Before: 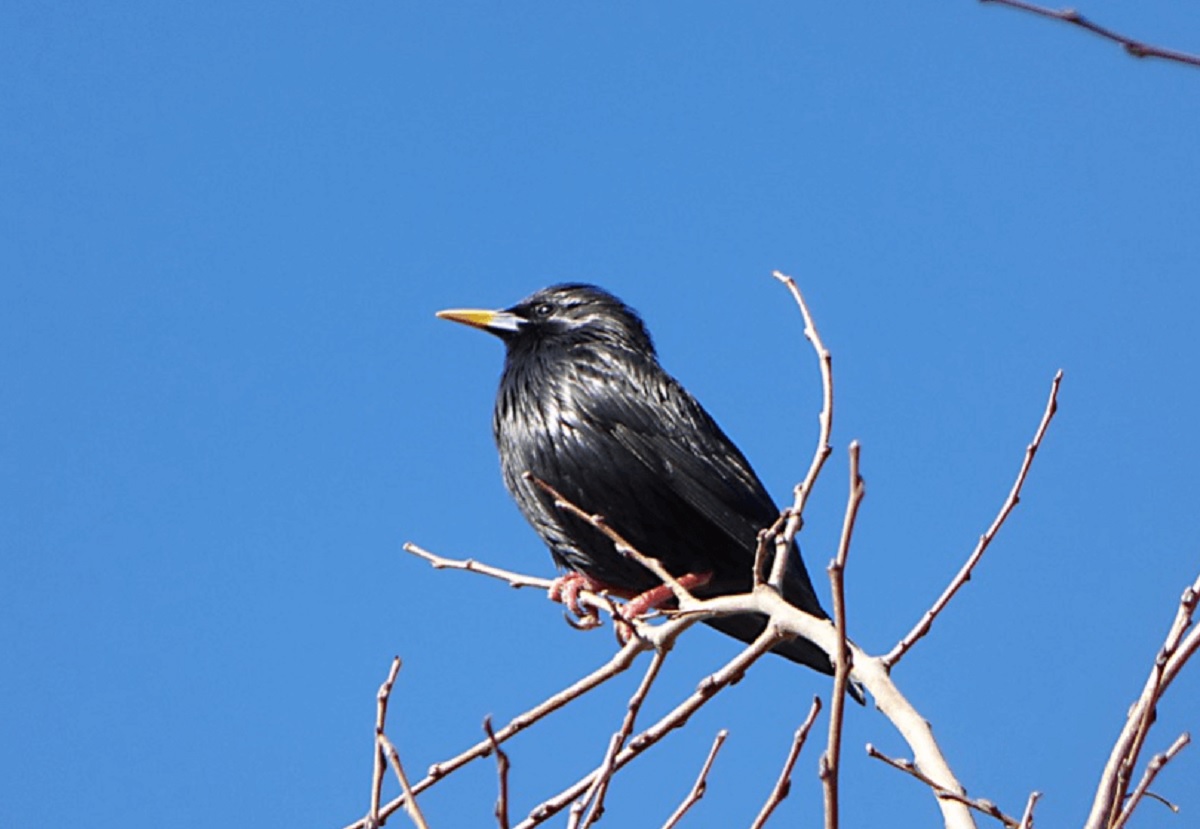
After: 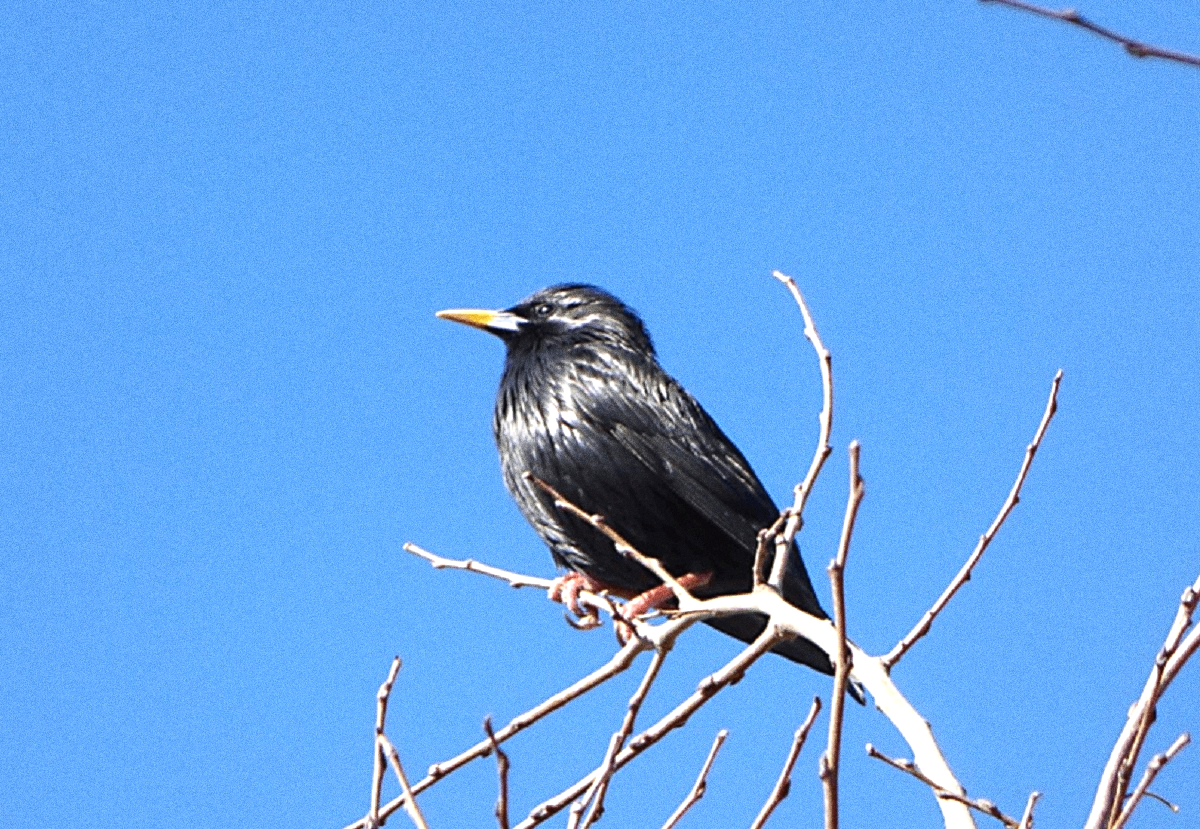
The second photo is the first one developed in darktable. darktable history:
grain: coarseness 9.61 ISO, strength 35.62%
color contrast: green-magenta contrast 0.81
exposure: exposure 0.6 EV, compensate highlight preservation false
